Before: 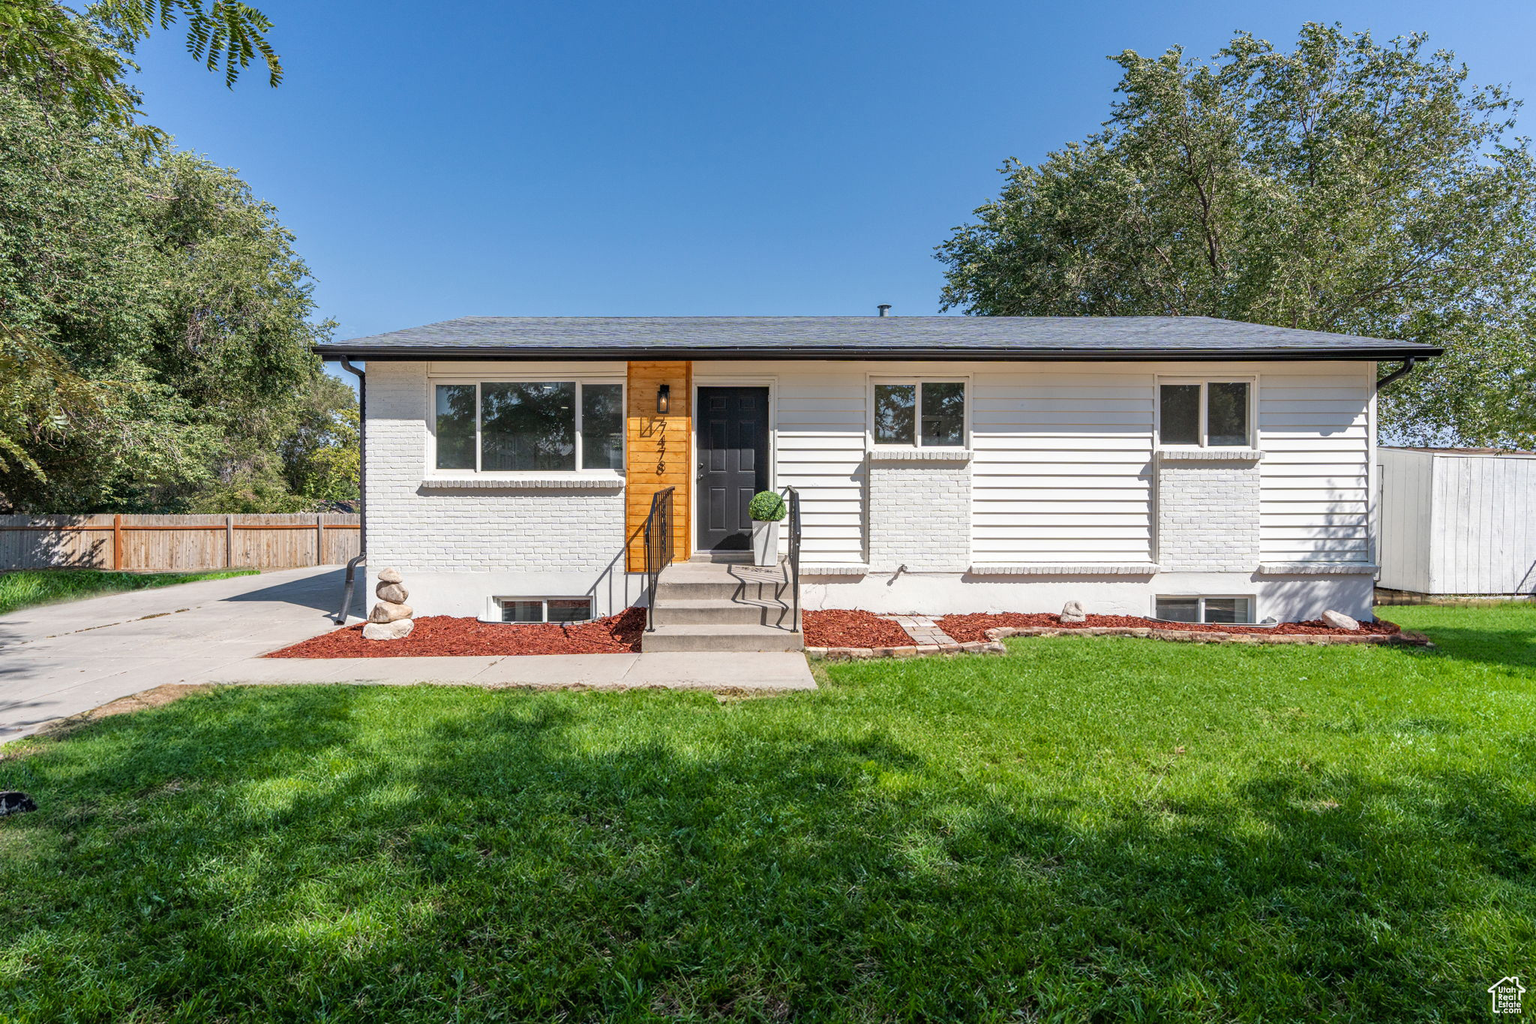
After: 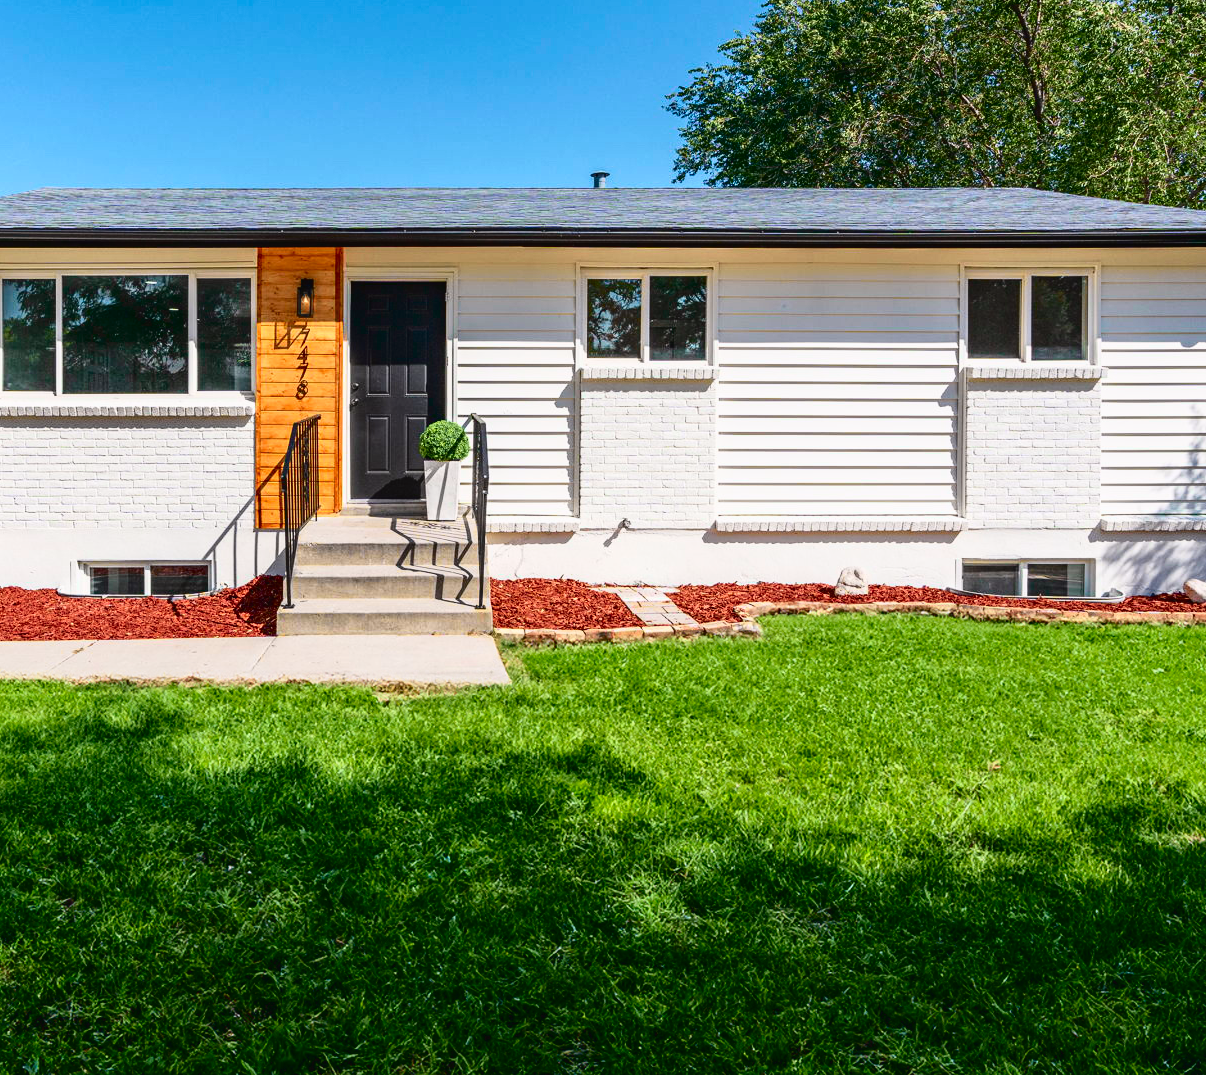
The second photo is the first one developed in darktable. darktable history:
crop and rotate: left 28.307%, top 17.214%, right 12.774%, bottom 3.965%
tone curve: curves: ch0 [(0, 0.023) (0.137, 0.069) (0.249, 0.163) (0.487, 0.491) (0.778, 0.858) (0.896, 0.94) (1, 0.988)]; ch1 [(0, 0) (0.396, 0.369) (0.483, 0.459) (0.498, 0.5) (0.515, 0.517) (0.562, 0.6) (0.611, 0.667) (0.692, 0.744) (0.798, 0.863) (1, 1)]; ch2 [(0, 0) (0.426, 0.398) (0.483, 0.481) (0.503, 0.503) (0.526, 0.527) (0.549, 0.59) (0.62, 0.666) (0.705, 0.755) (0.985, 0.966)], color space Lab, independent channels, preserve colors none
exposure: compensate exposure bias true, compensate highlight preservation false
